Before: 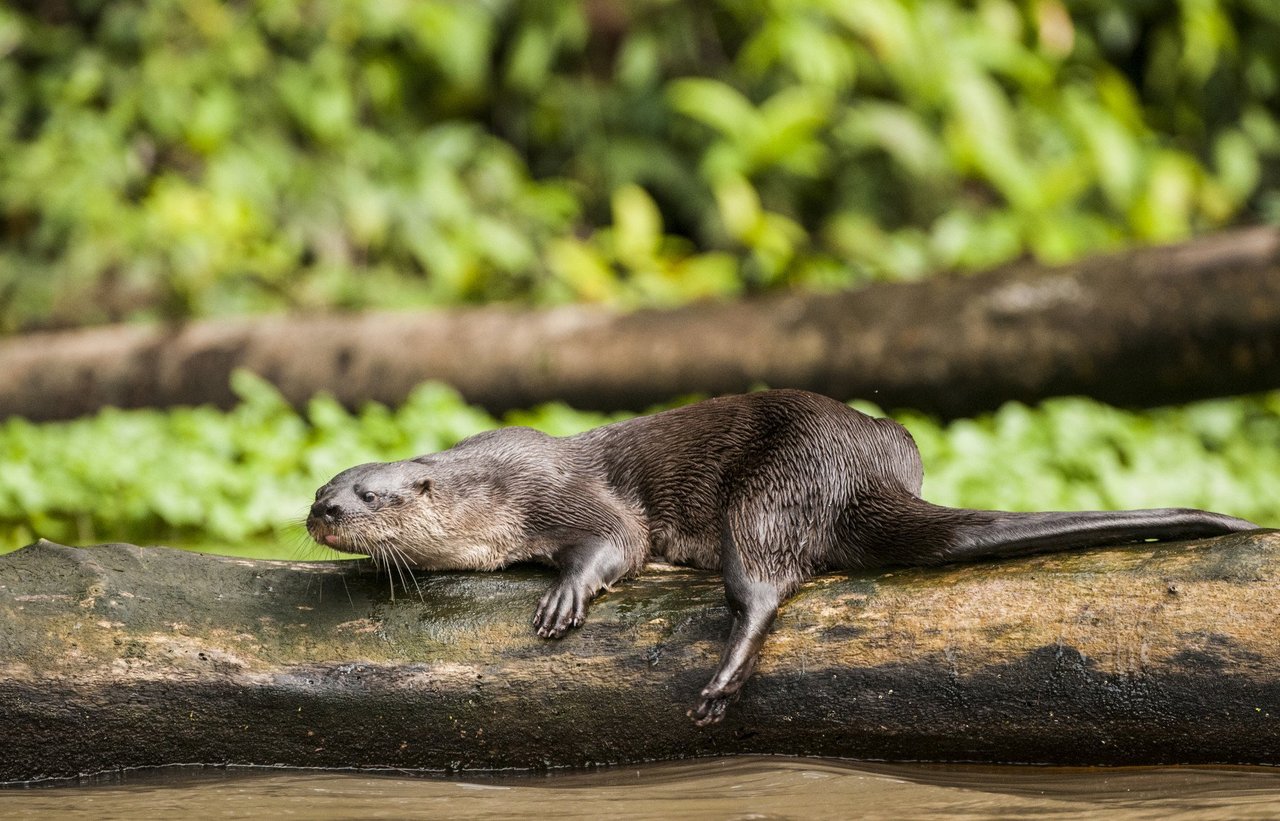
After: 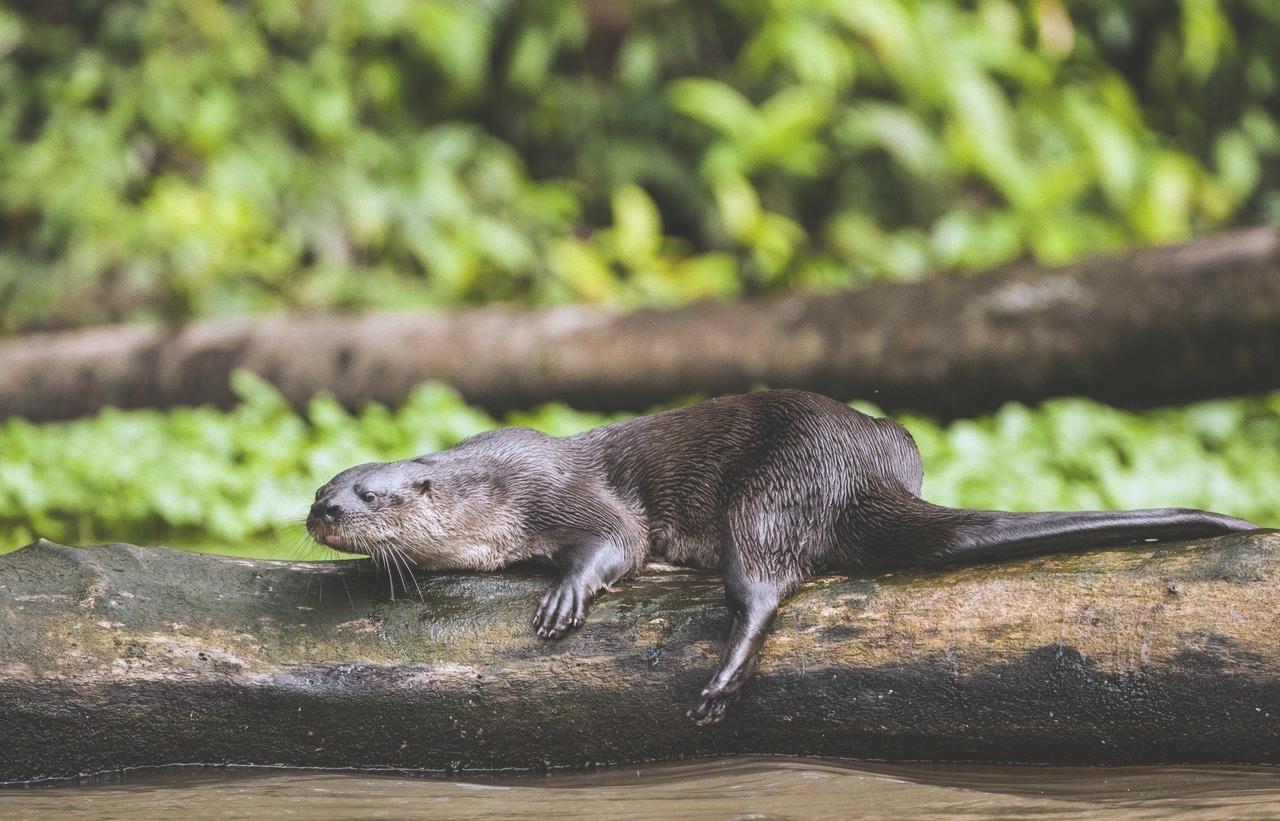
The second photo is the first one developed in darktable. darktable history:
white balance: red 0.967, blue 1.119, emerald 0.756
exposure: black level correction -0.028, compensate highlight preservation false
